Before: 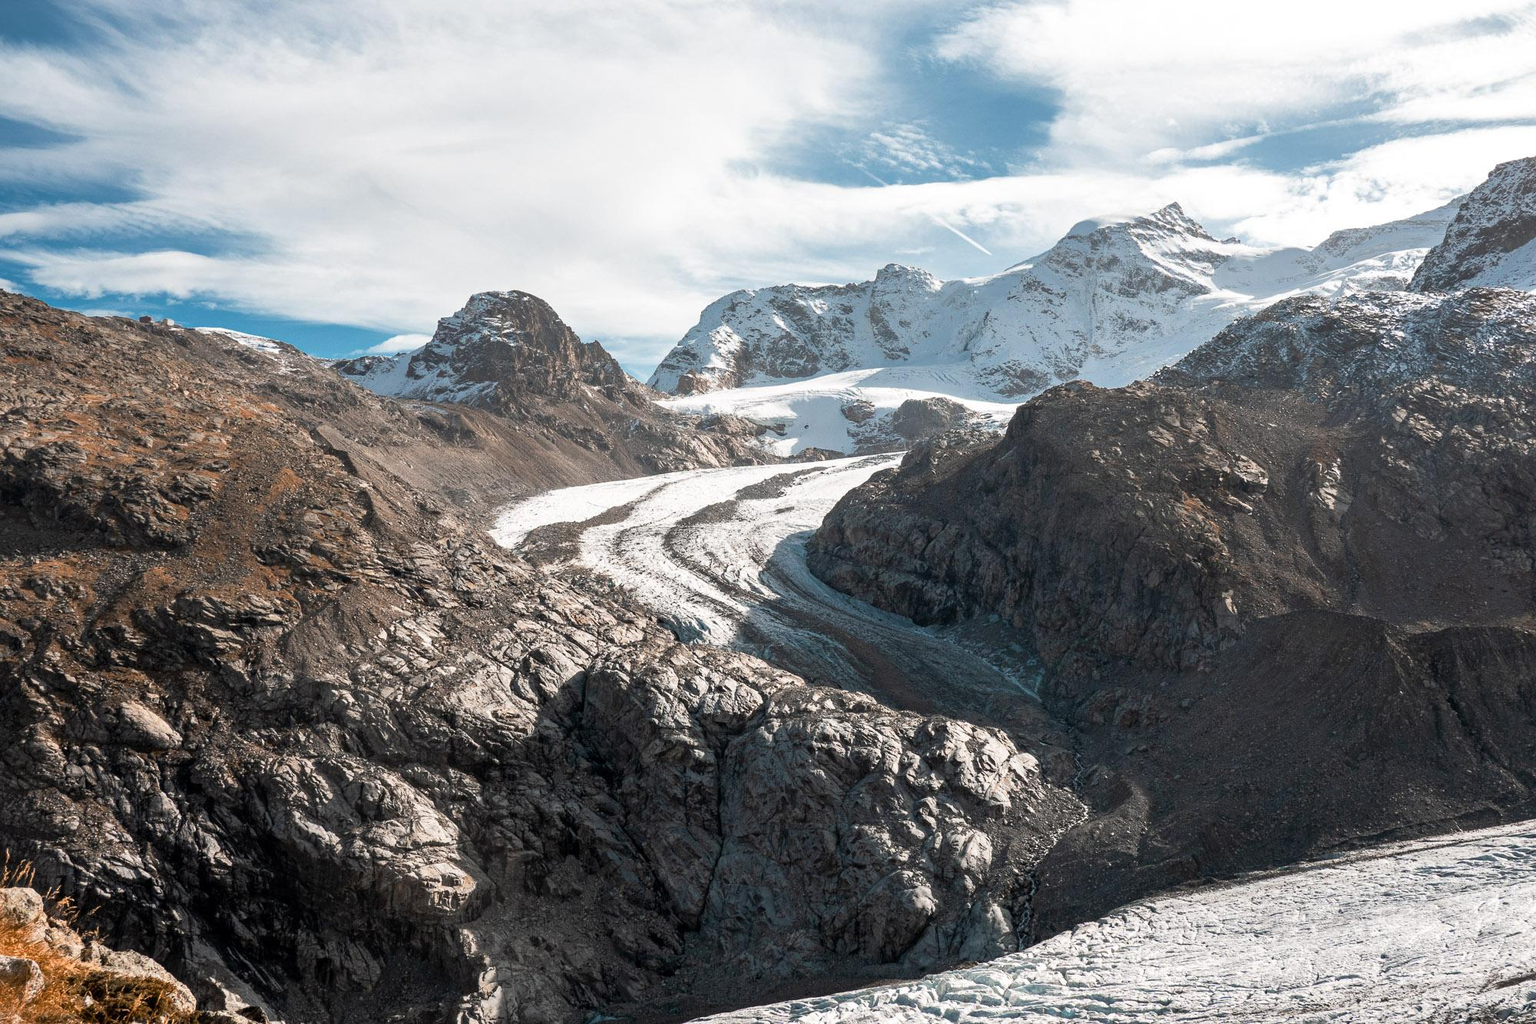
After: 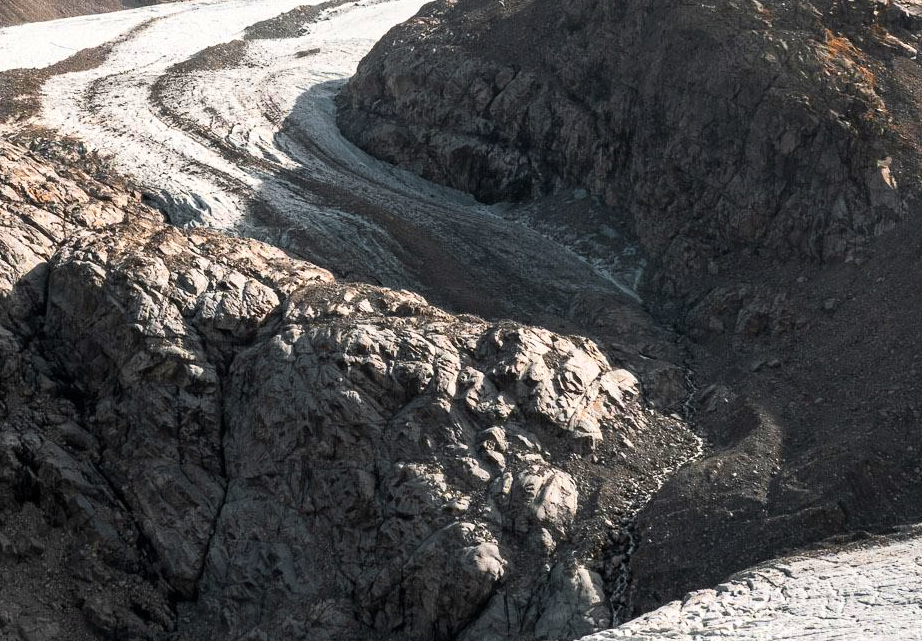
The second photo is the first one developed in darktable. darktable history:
color zones: curves: ch0 [(0, 0.511) (0.143, 0.531) (0.286, 0.56) (0.429, 0.5) (0.571, 0.5) (0.714, 0.5) (0.857, 0.5) (1, 0.5)]; ch1 [(0, 0.525) (0.143, 0.705) (0.286, 0.715) (0.429, 0.35) (0.571, 0.35) (0.714, 0.35) (0.857, 0.4) (1, 0.4)]; ch2 [(0, 0.572) (0.143, 0.512) (0.286, 0.473) (0.429, 0.45) (0.571, 0.5) (0.714, 0.5) (0.857, 0.518) (1, 0.518)], mix 38.95%
crop: left 35.709%, top 45.898%, right 18.148%, bottom 5.985%
contrast brightness saturation: contrast 0.099, brightness 0.012, saturation 0.017
